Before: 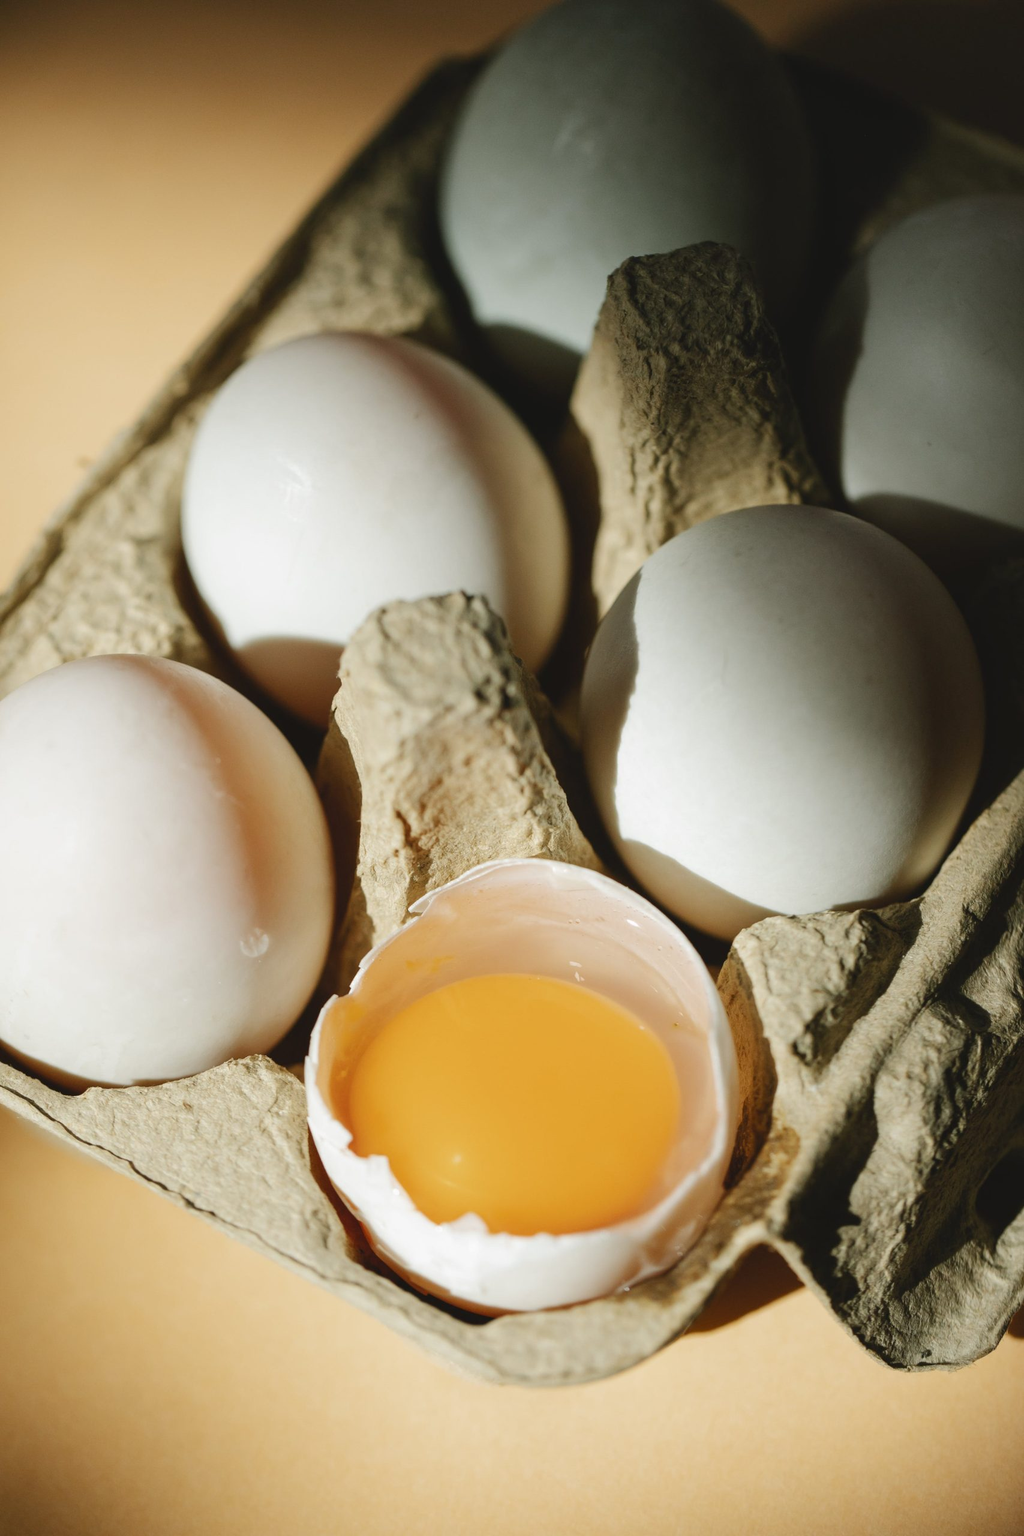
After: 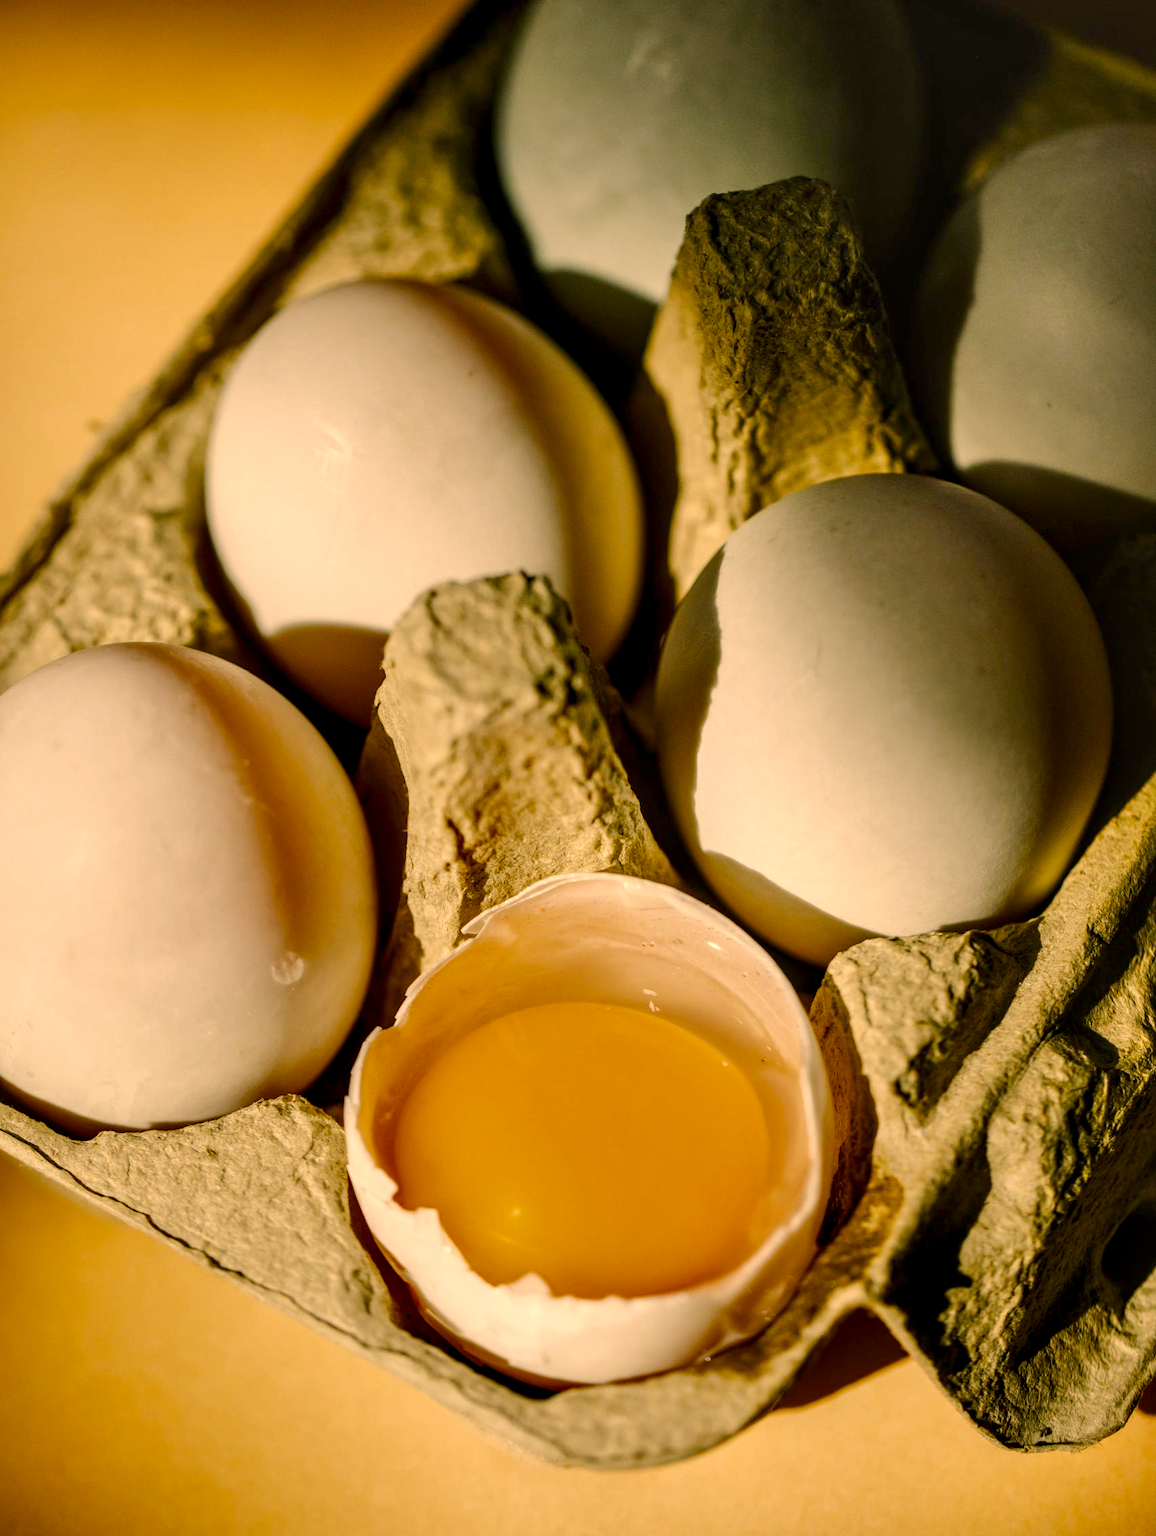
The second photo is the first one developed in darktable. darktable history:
color correction: highlights a* 14.95, highlights b* 31.34
shadows and highlights: shadows 47.13, highlights -41.23, soften with gaussian
crop and rotate: top 5.554%, bottom 5.844%
color balance rgb: perceptual saturation grading › global saturation 54.28%, perceptual saturation grading › highlights -50.08%, perceptual saturation grading › mid-tones 39.522%, perceptual saturation grading › shadows 30.465%, global vibrance 20%
exposure: exposure -0.244 EV, compensate highlight preservation false
local contrast: detail 161%
